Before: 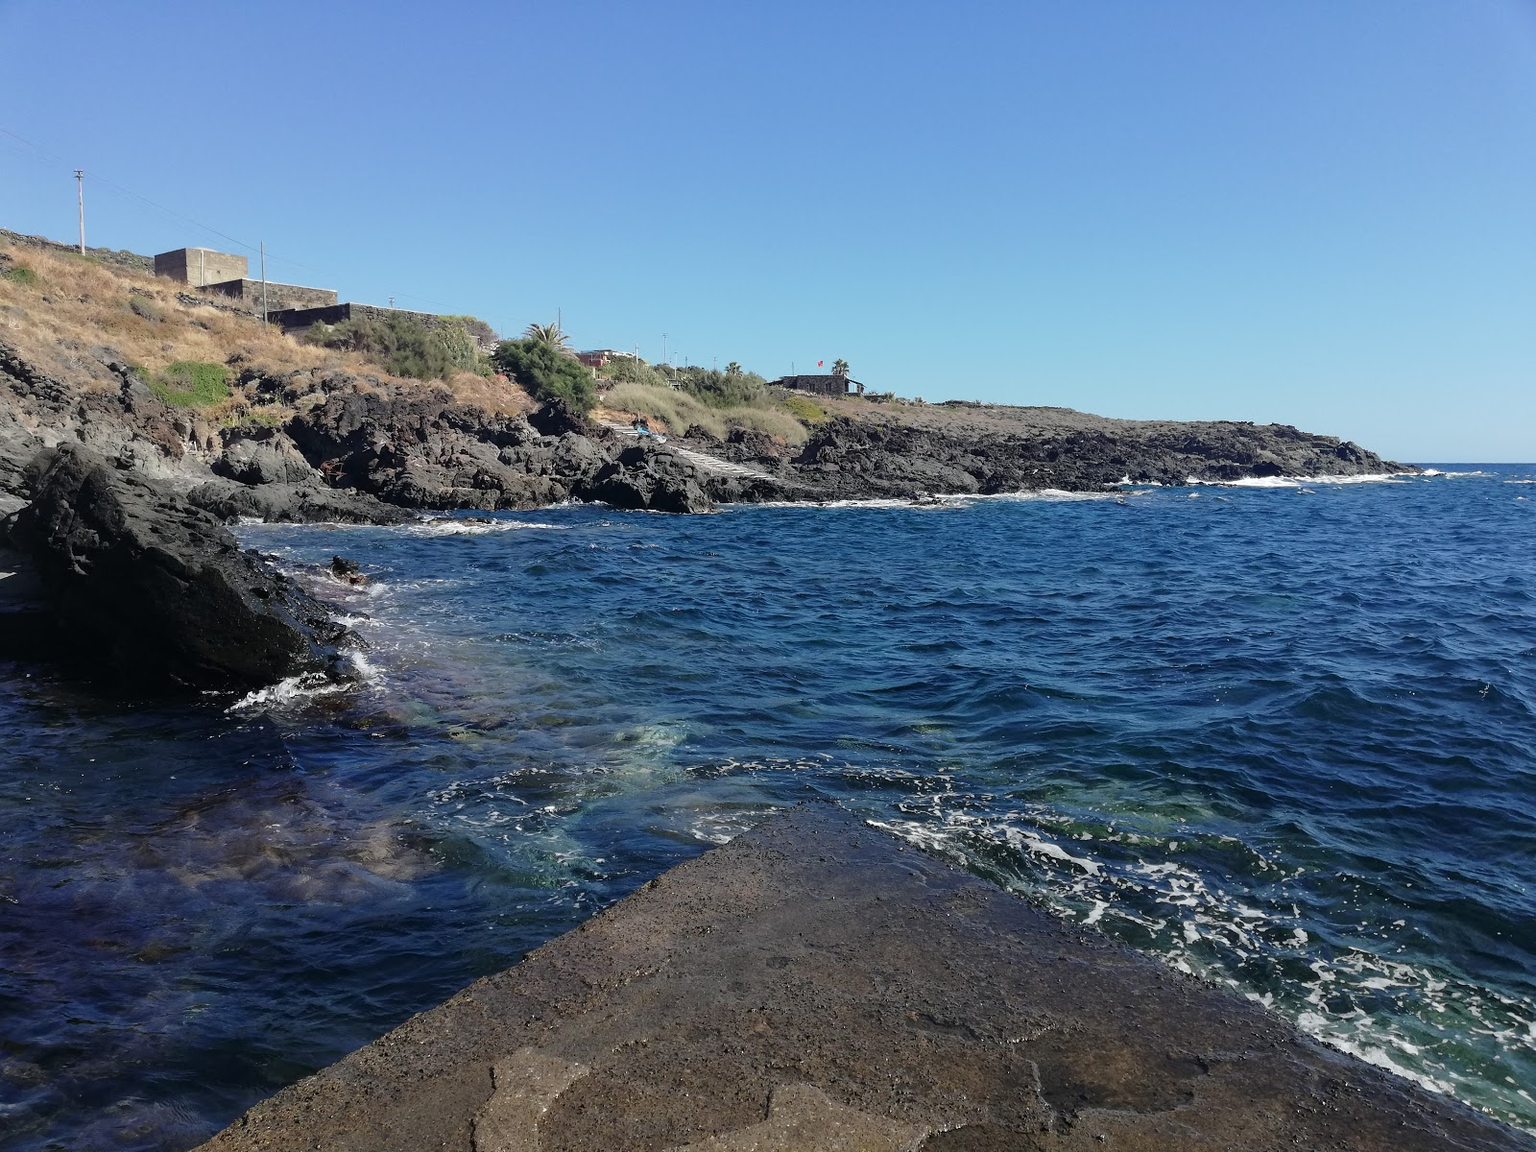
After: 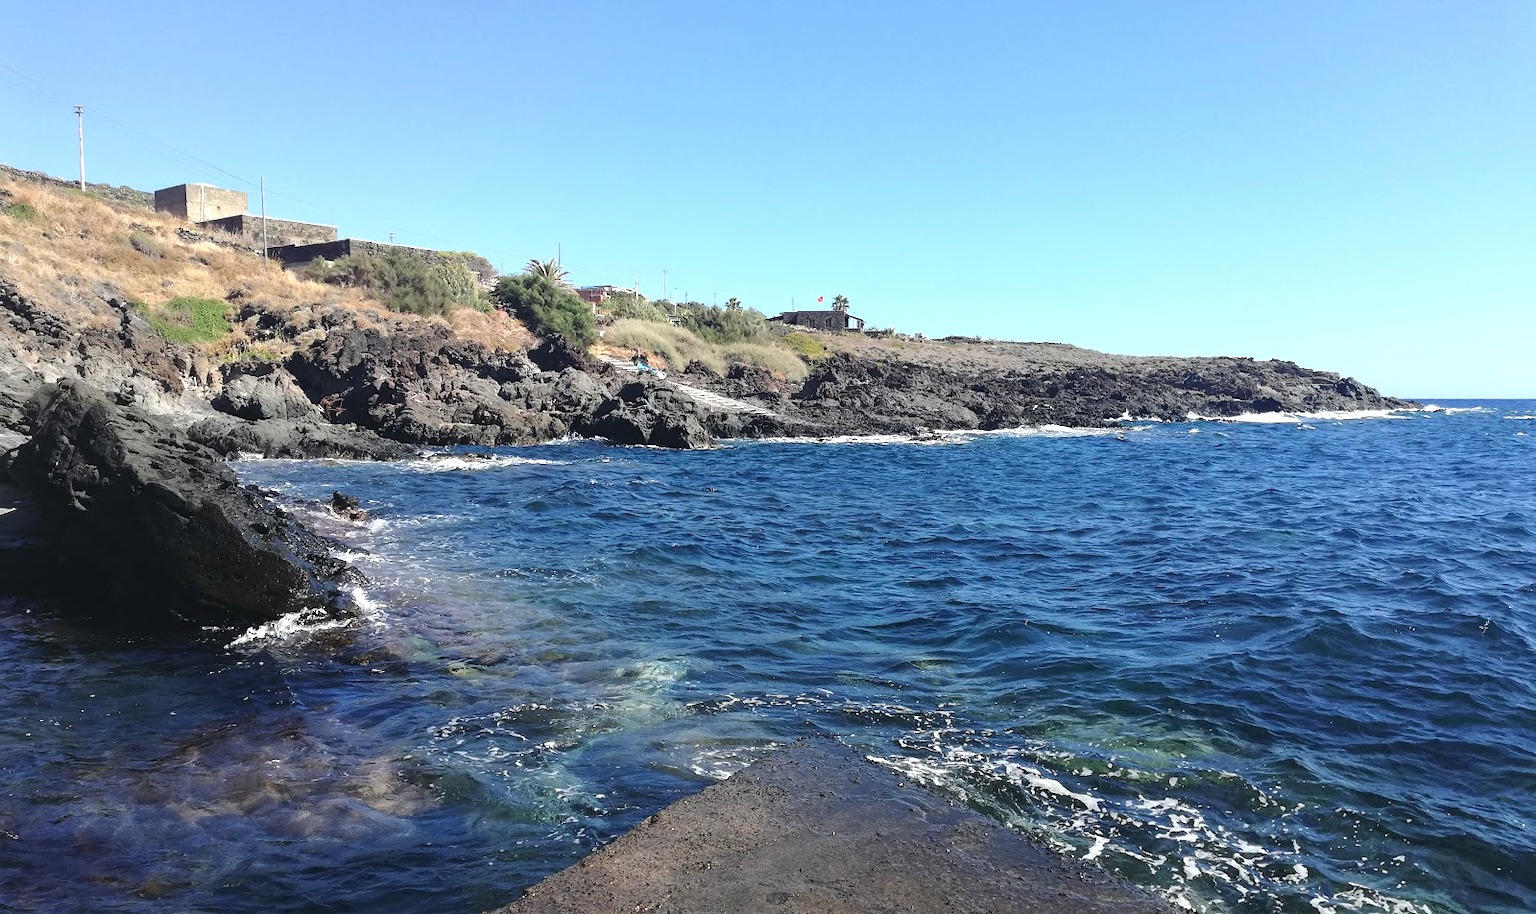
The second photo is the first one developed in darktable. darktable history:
crop and rotate: top 5.655%, bottom 14.847%
exposure: black level correction -0.002, exposure 0.704 EV, compensate exposure bias true, compensate highlight preservation false
